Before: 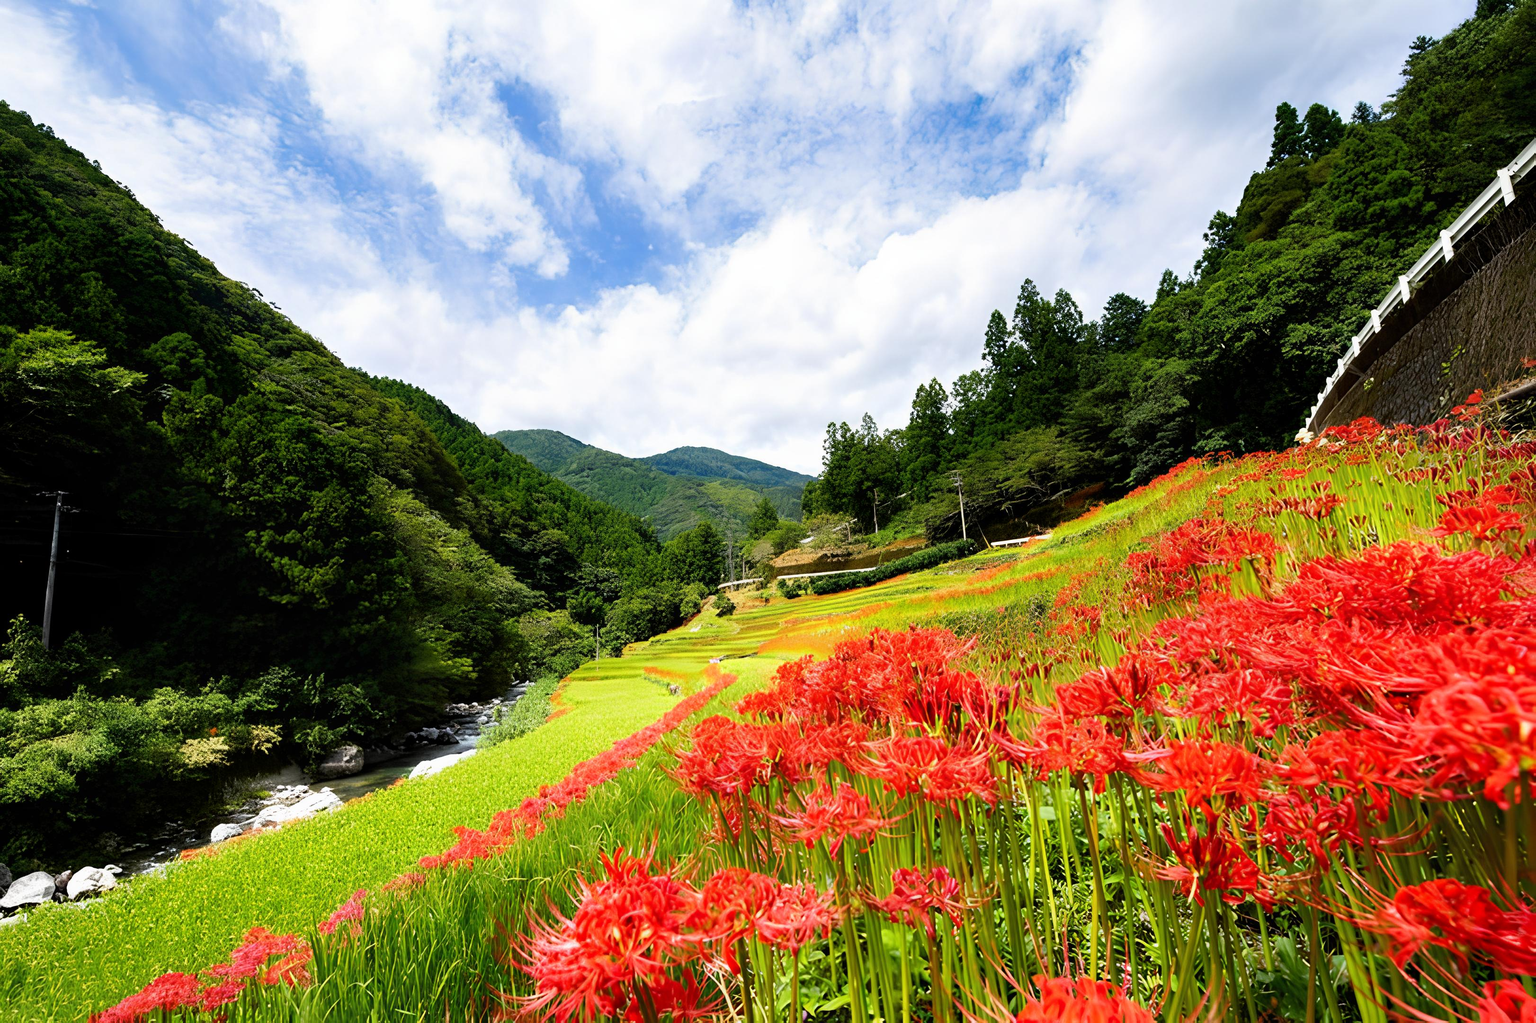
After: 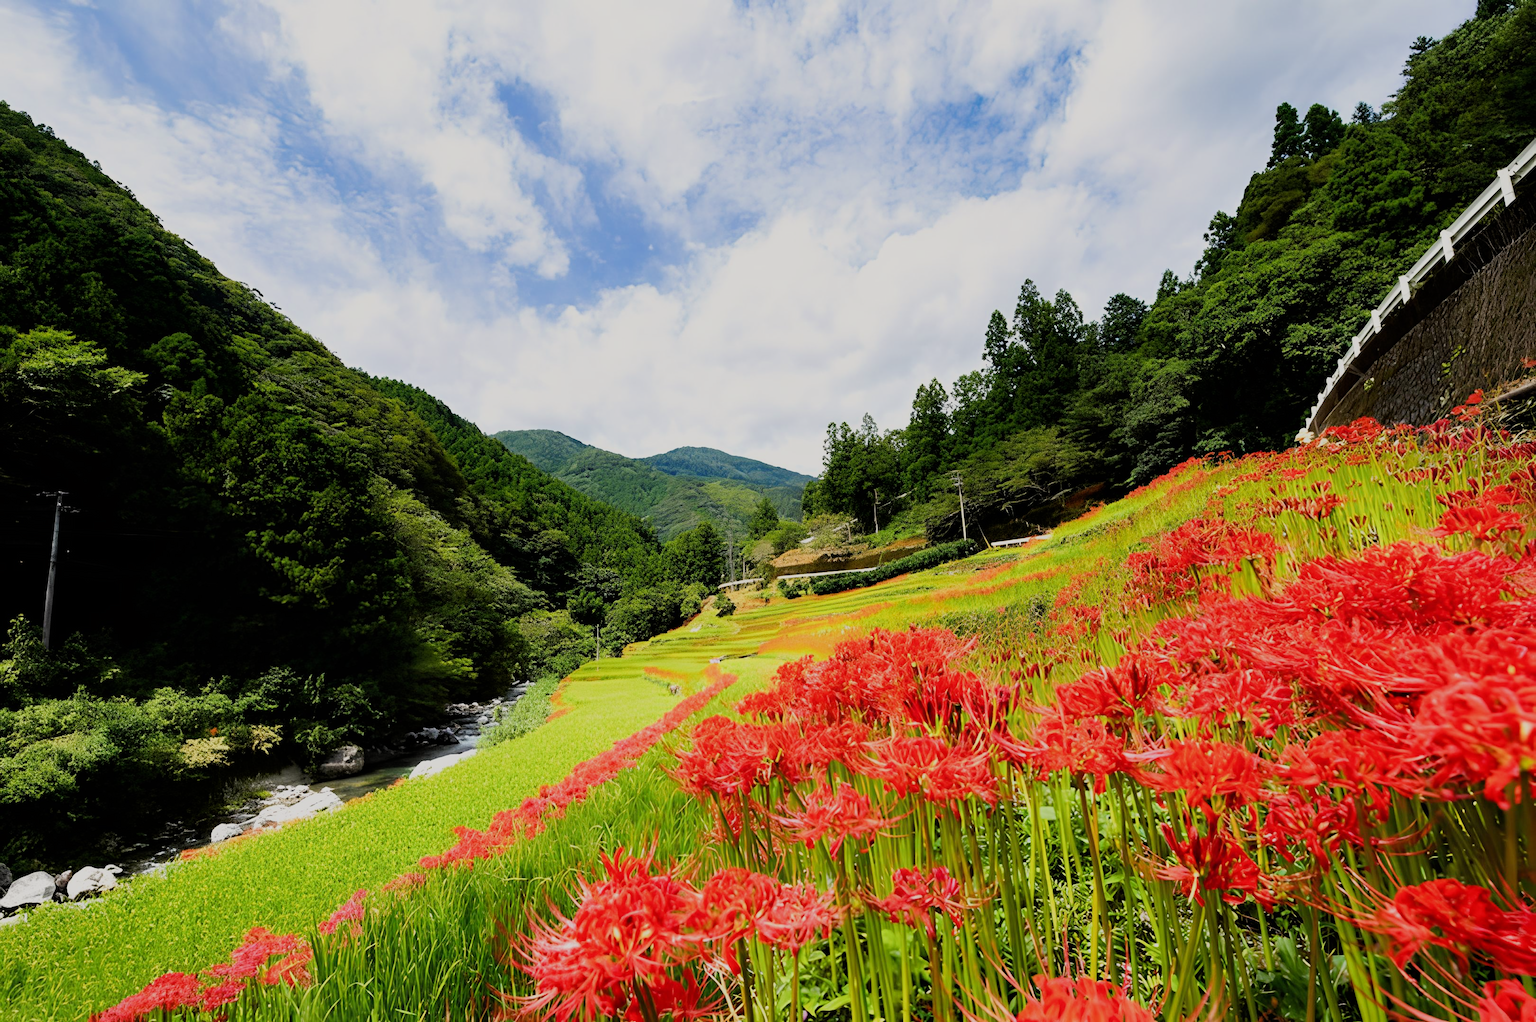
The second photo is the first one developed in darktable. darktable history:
color calibration: x 0.342, y 0.355, temperature 5140.95 K
filmic rgb: black relative exposure -16 EV, white relative exposure 4.94 EV, hardness 6.19, iterations of high-quality reconstruction 0
